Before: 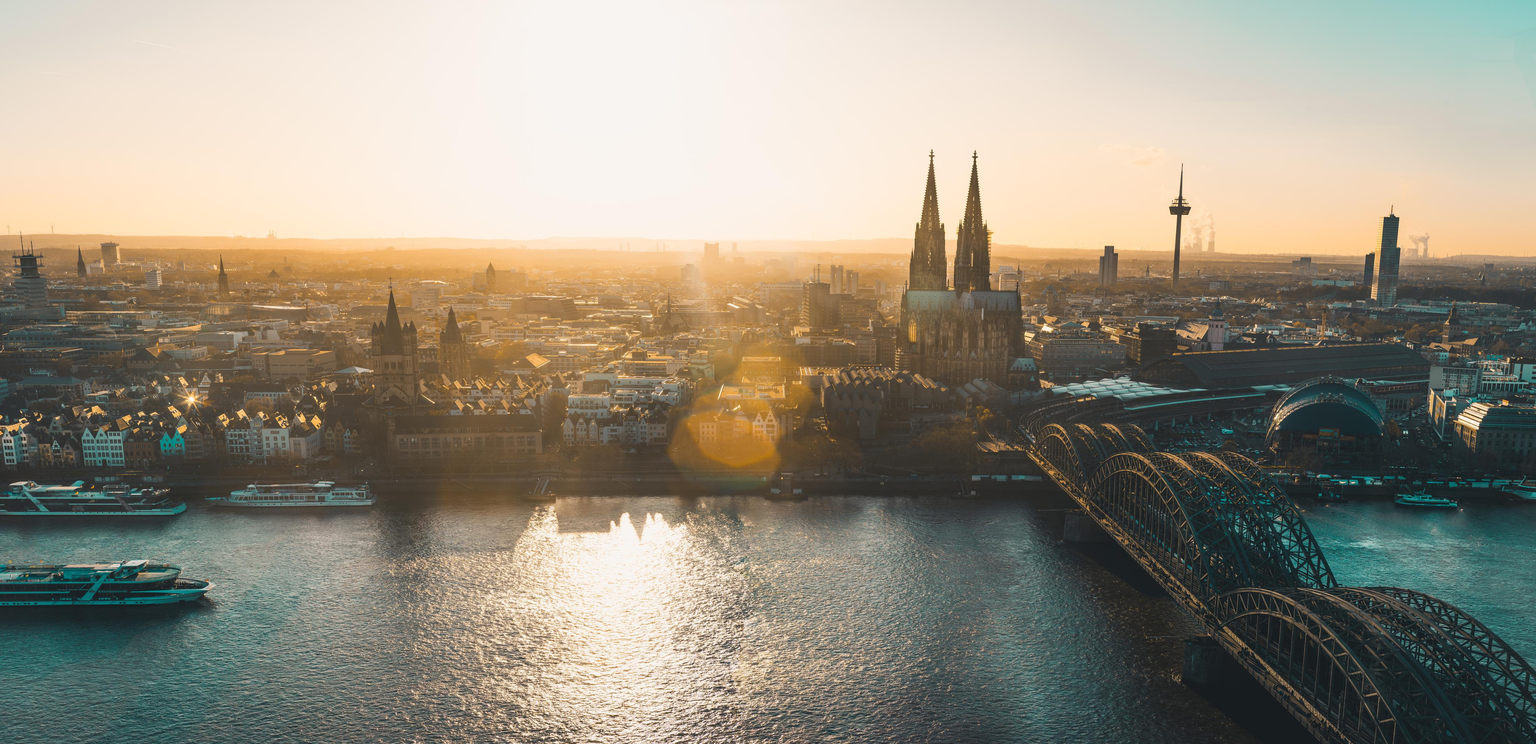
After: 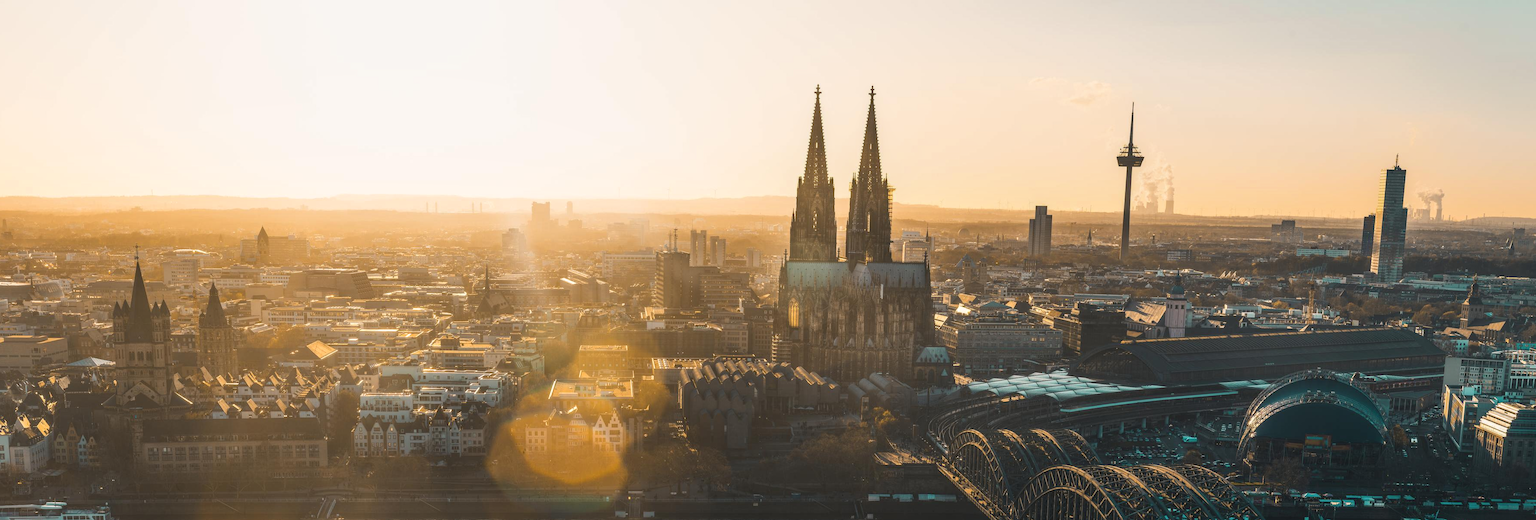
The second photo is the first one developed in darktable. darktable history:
local contrast: on, module defaults
crop: left 18.38%, top 11.092%, right 2.134%, bottom 33.217%
